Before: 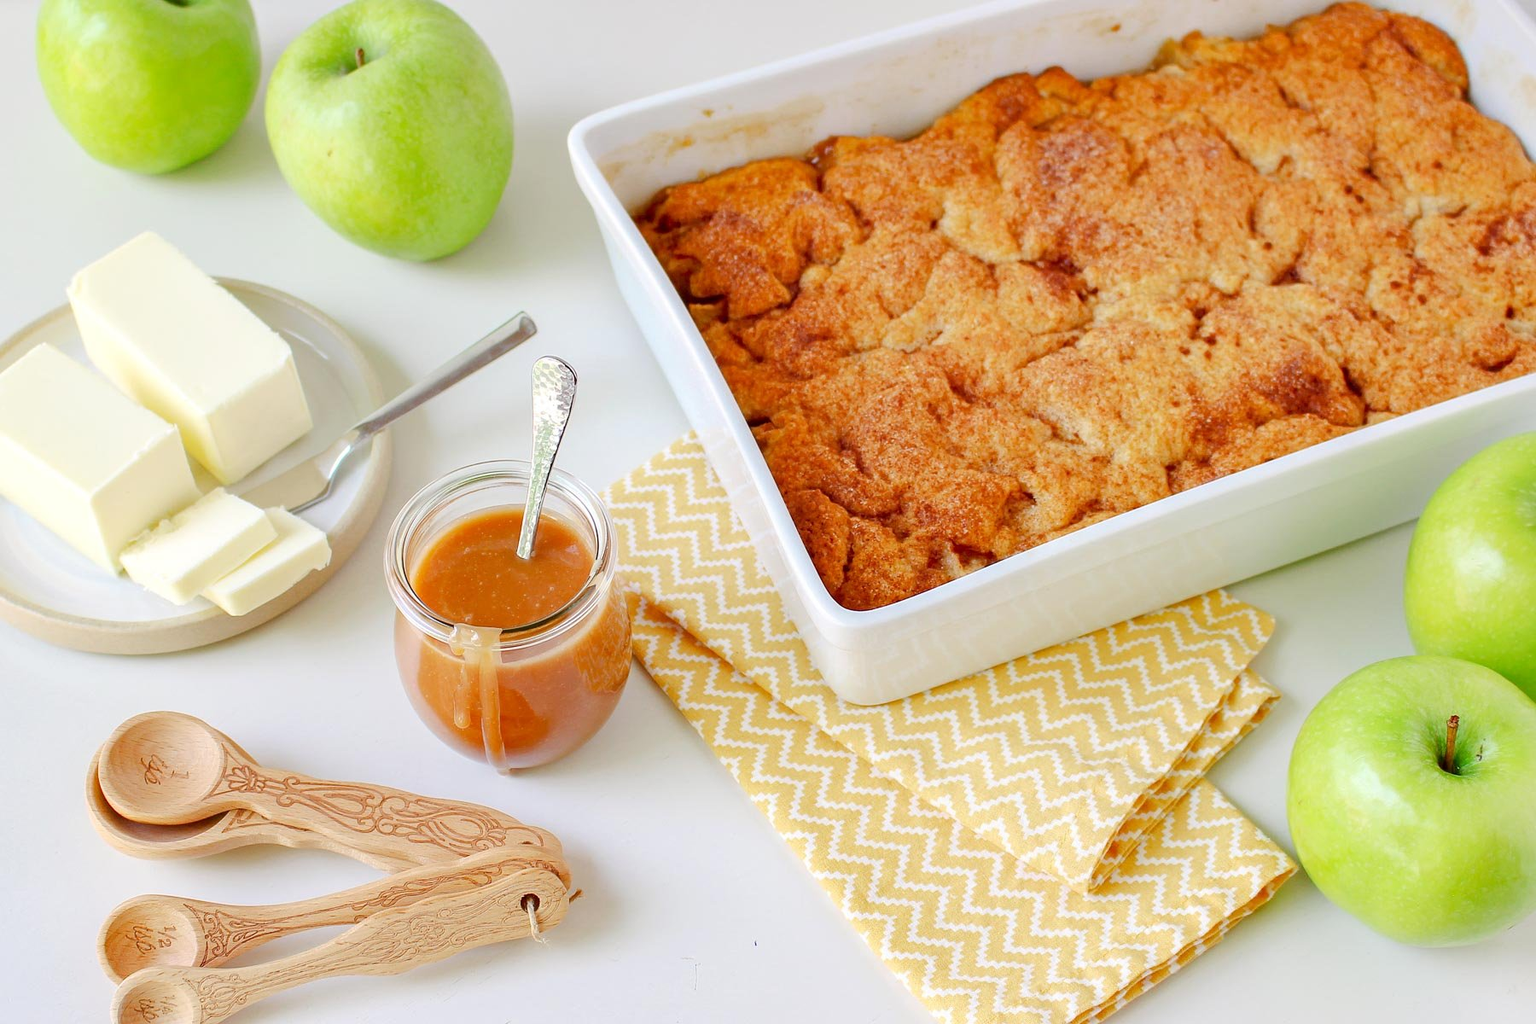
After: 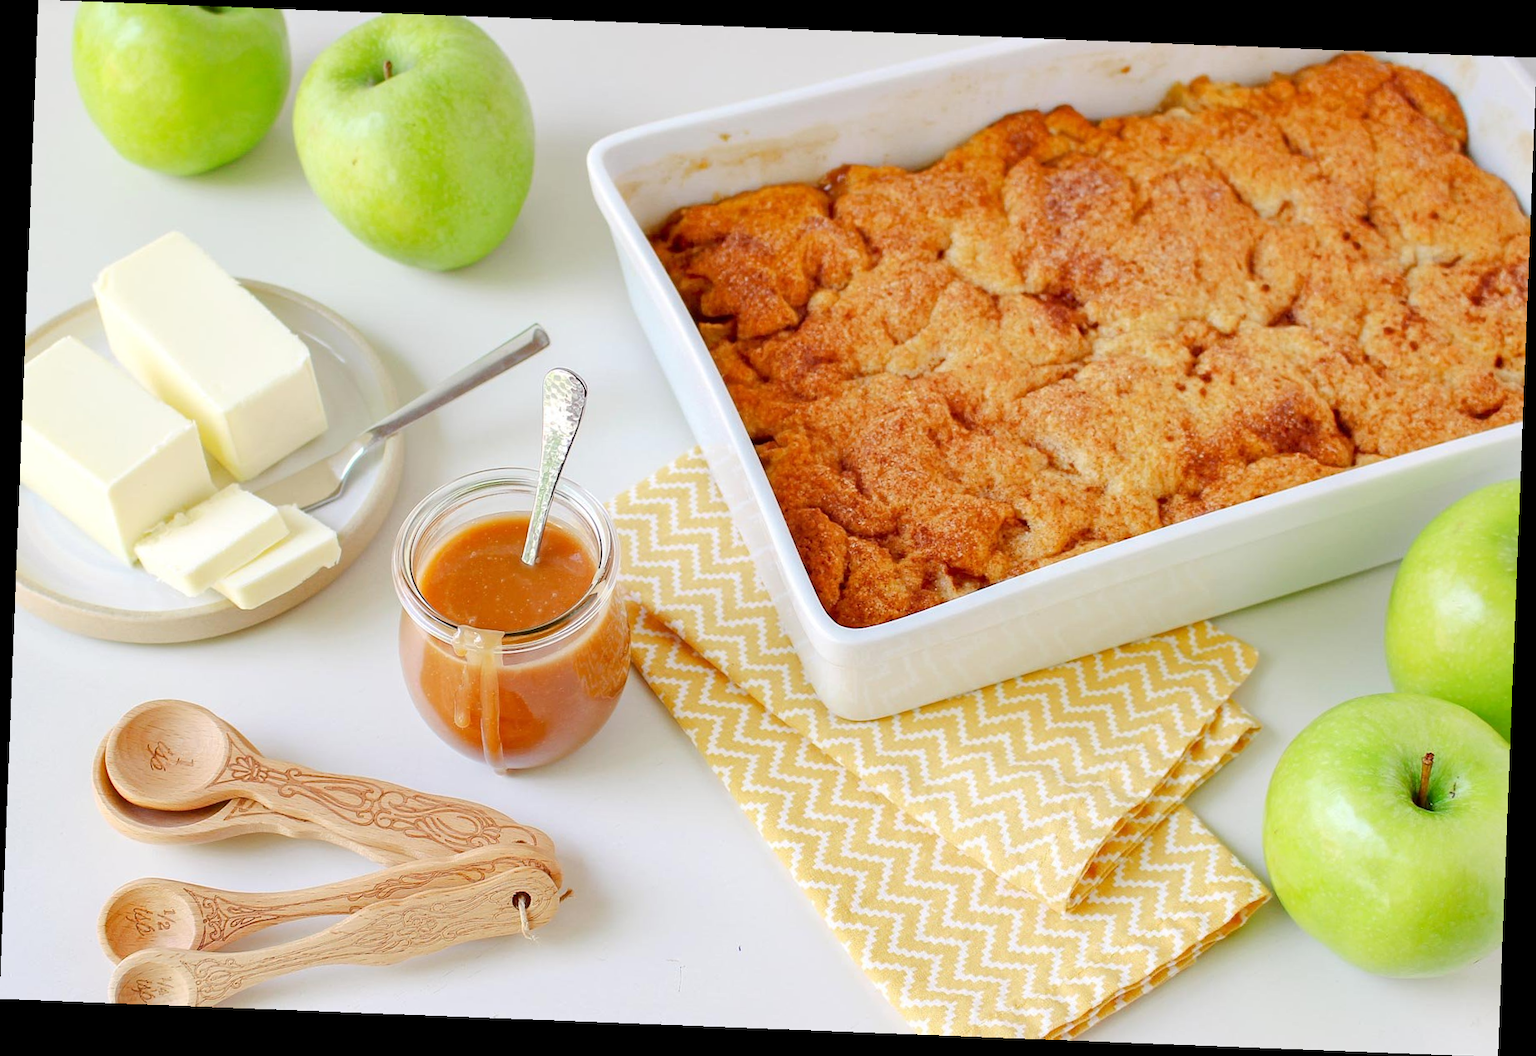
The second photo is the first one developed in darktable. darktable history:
crop and rotate: angle -2.23°
